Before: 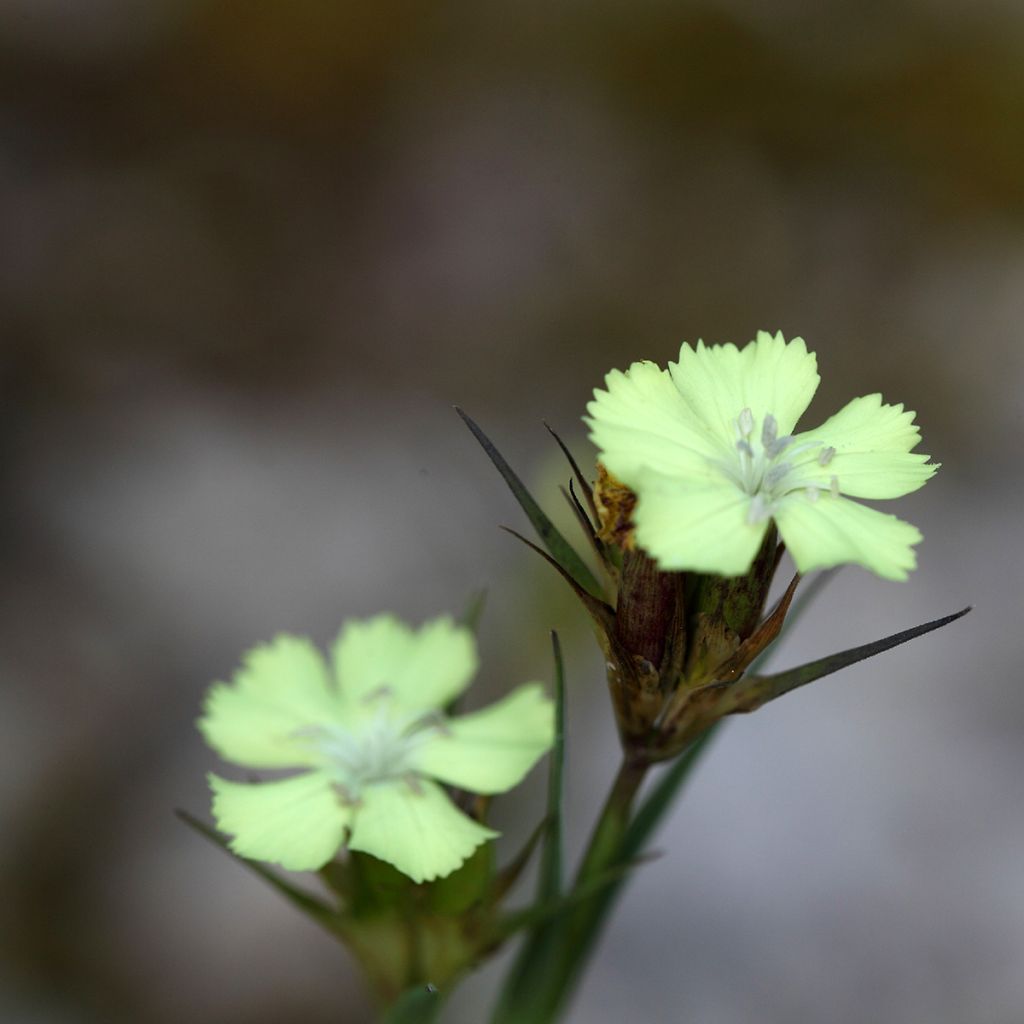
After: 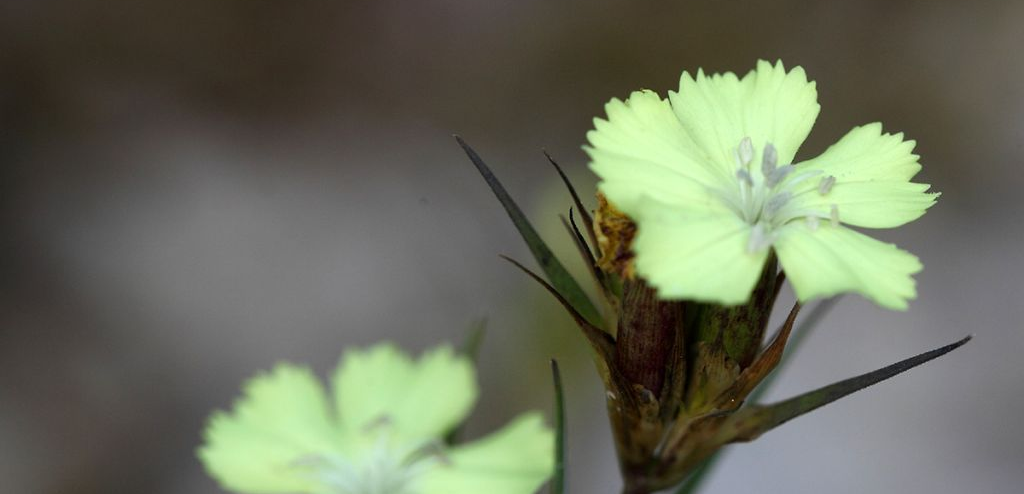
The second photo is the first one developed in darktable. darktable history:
crop and rotate: top 26.548%, bottom 25.195%
